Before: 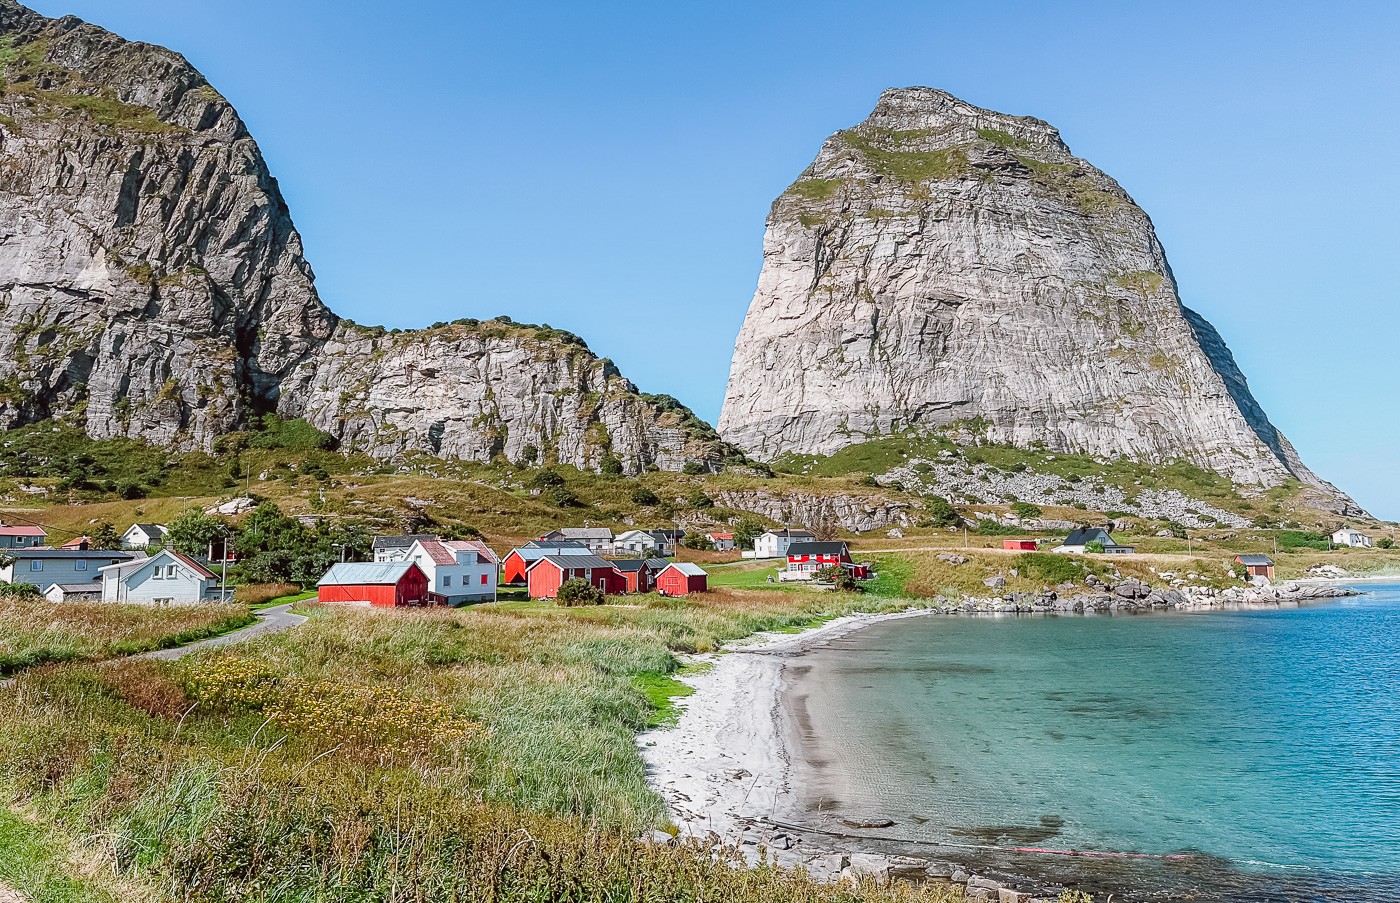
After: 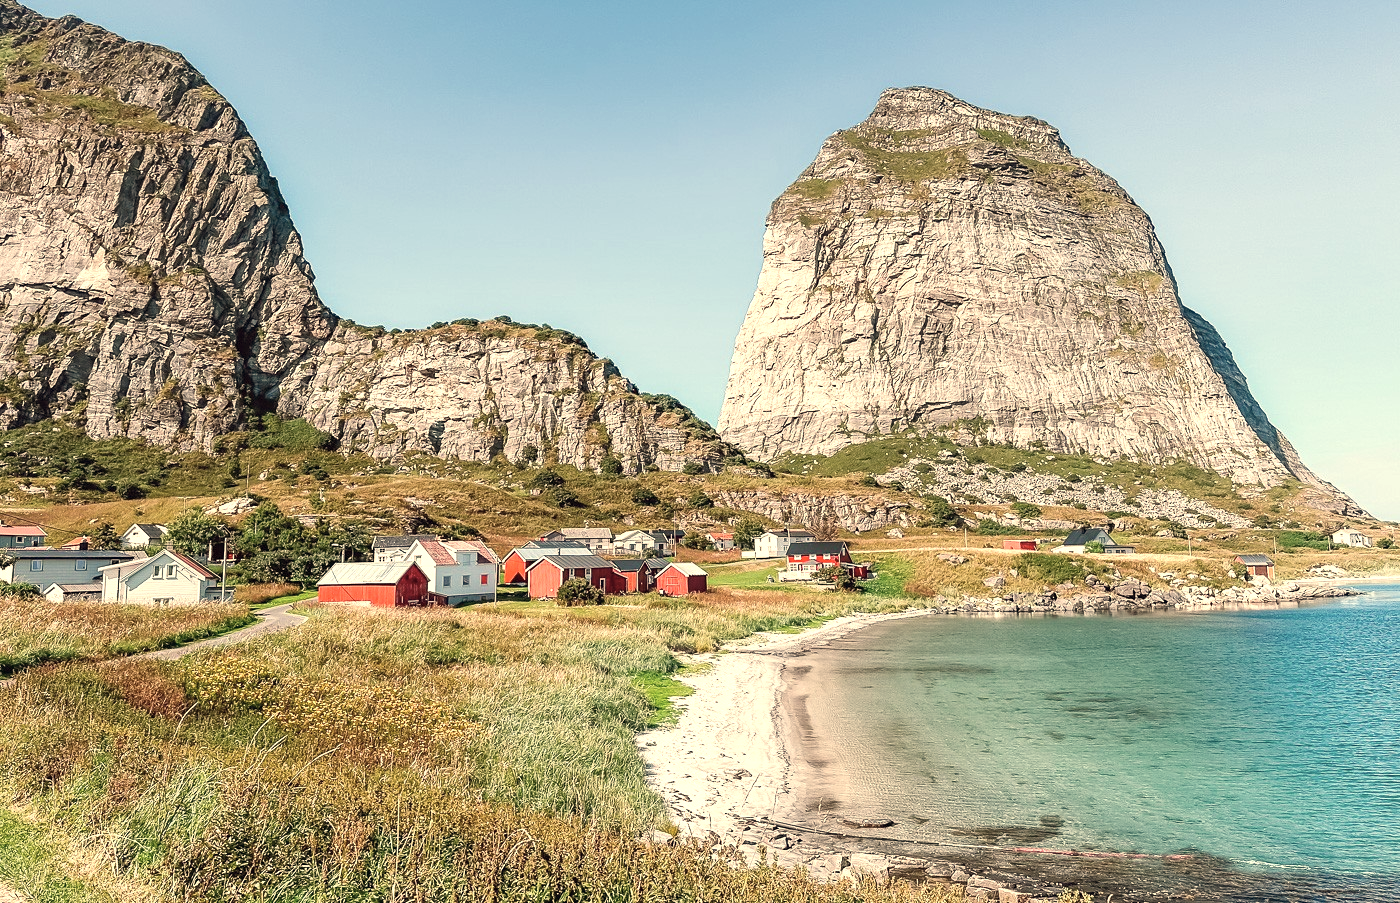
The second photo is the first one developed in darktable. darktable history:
color correction: highlights a* 2.75, highlights b* 5, shadows a* -2.04, shadows b* -4.84, saturation 0.8
exposure: black level correction 0.001, exposure 0.5 EV, compensate exposure bias true, compensate highlight preservation false
white balance: red 1.123, blue 0.83
